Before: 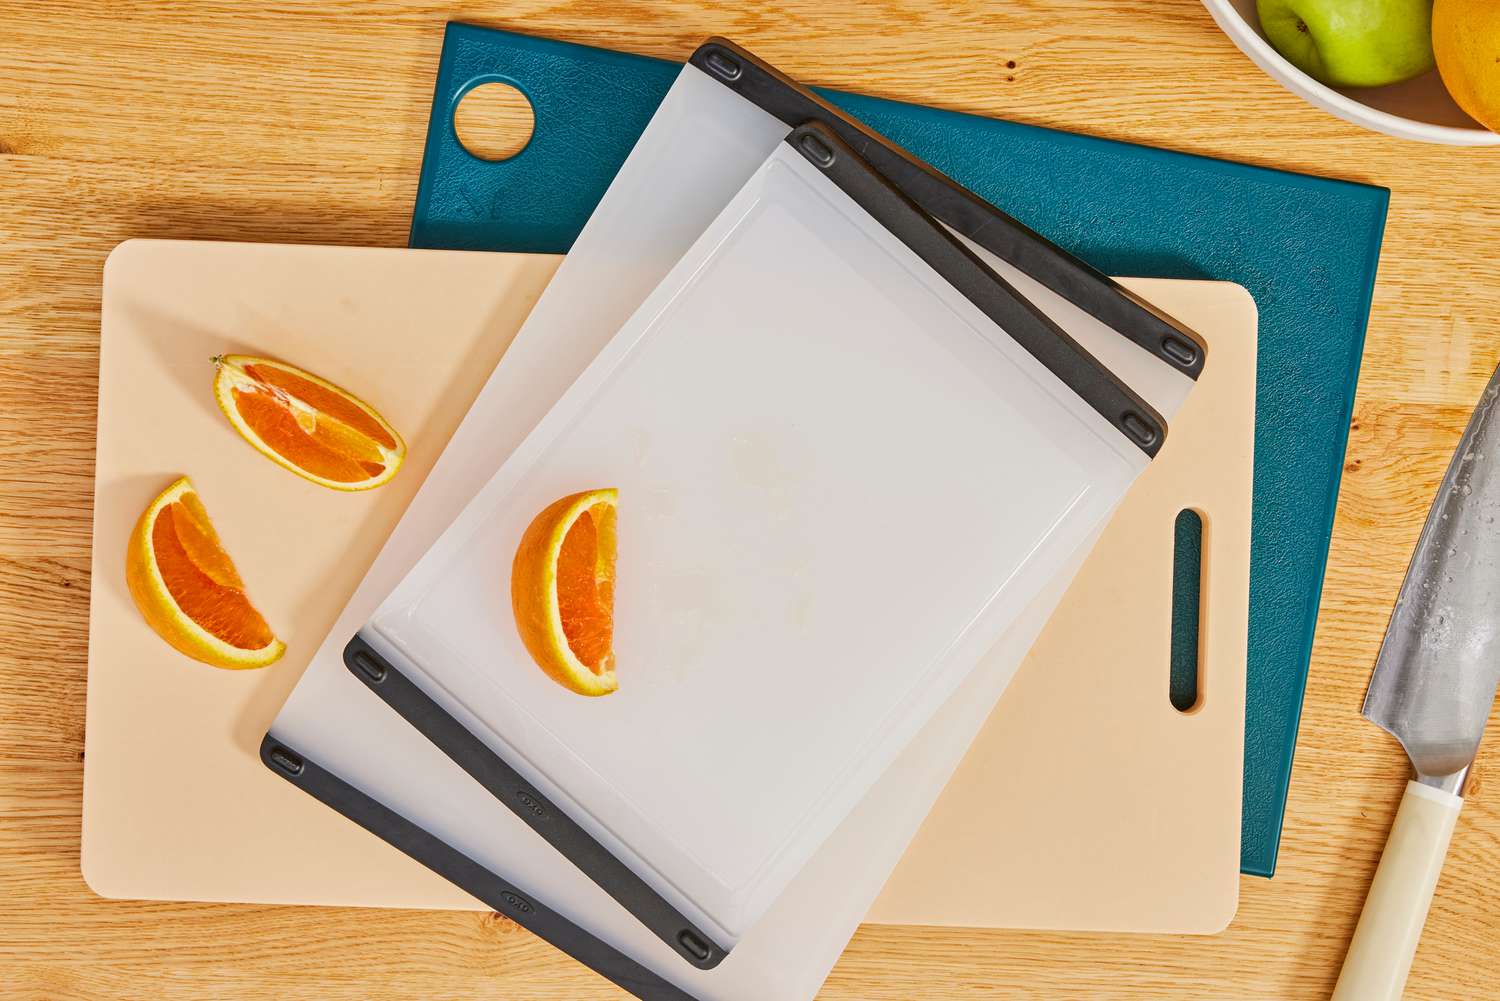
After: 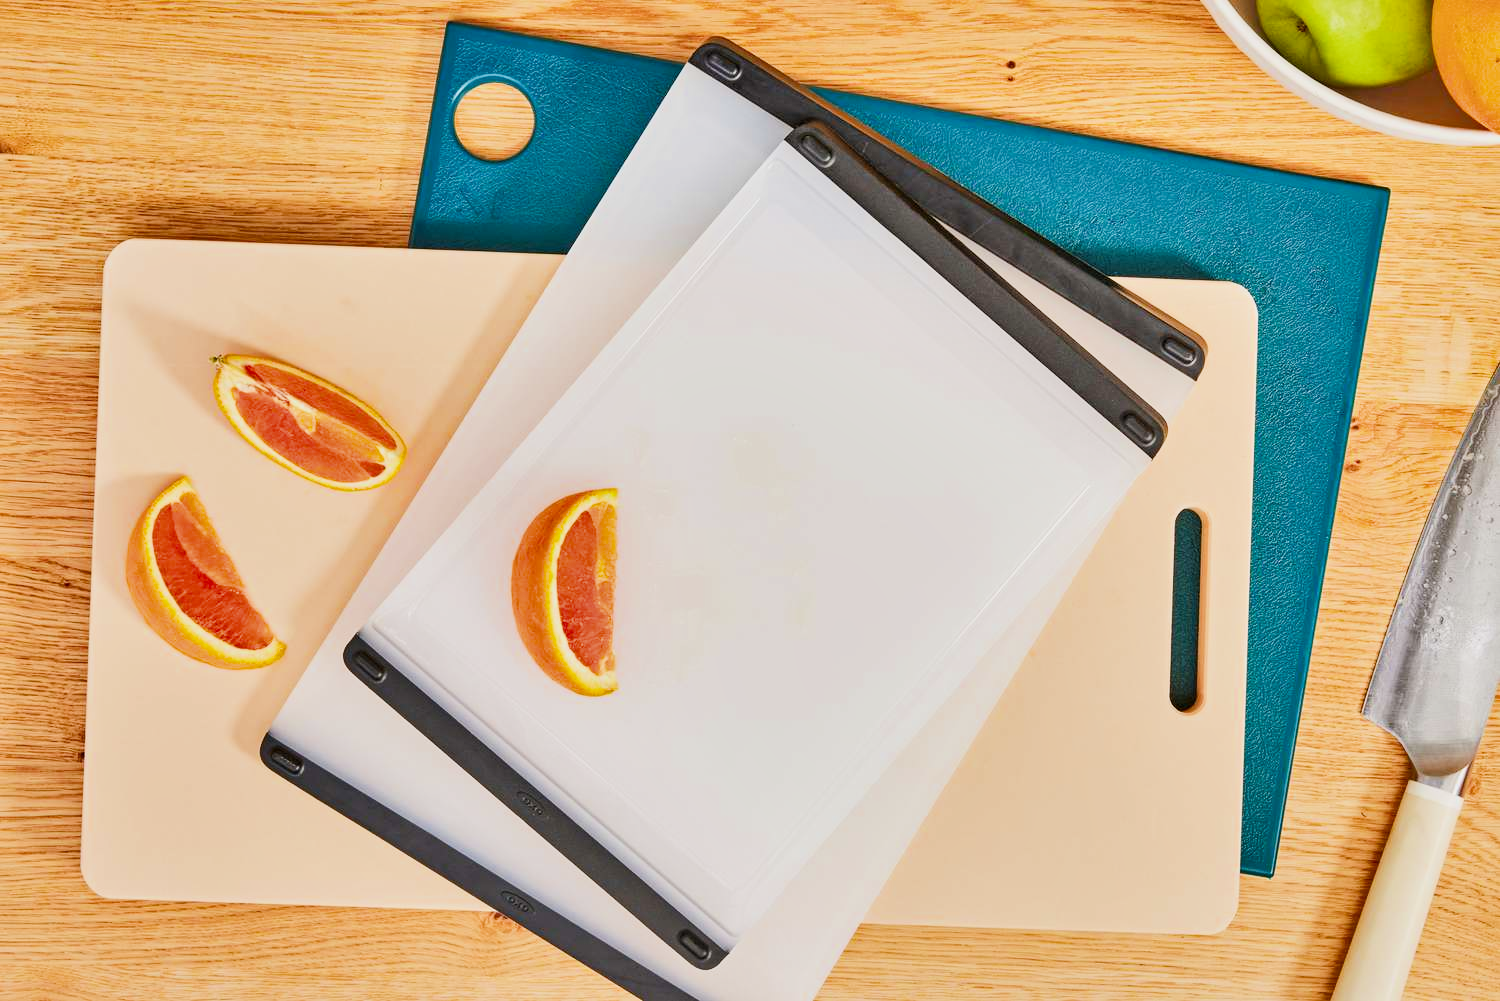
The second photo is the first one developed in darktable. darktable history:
exposure: black level correction 0, exposure 1.1 EV, compensate highlight preservation false
filmic rgb: black relative exposure -7.65 EV, white relative exposure 4.56 EV, hardness 3.61, contrast 1.05
shadows and highlights: shadows 22.7, highlights -48.71, soften with gaussian
